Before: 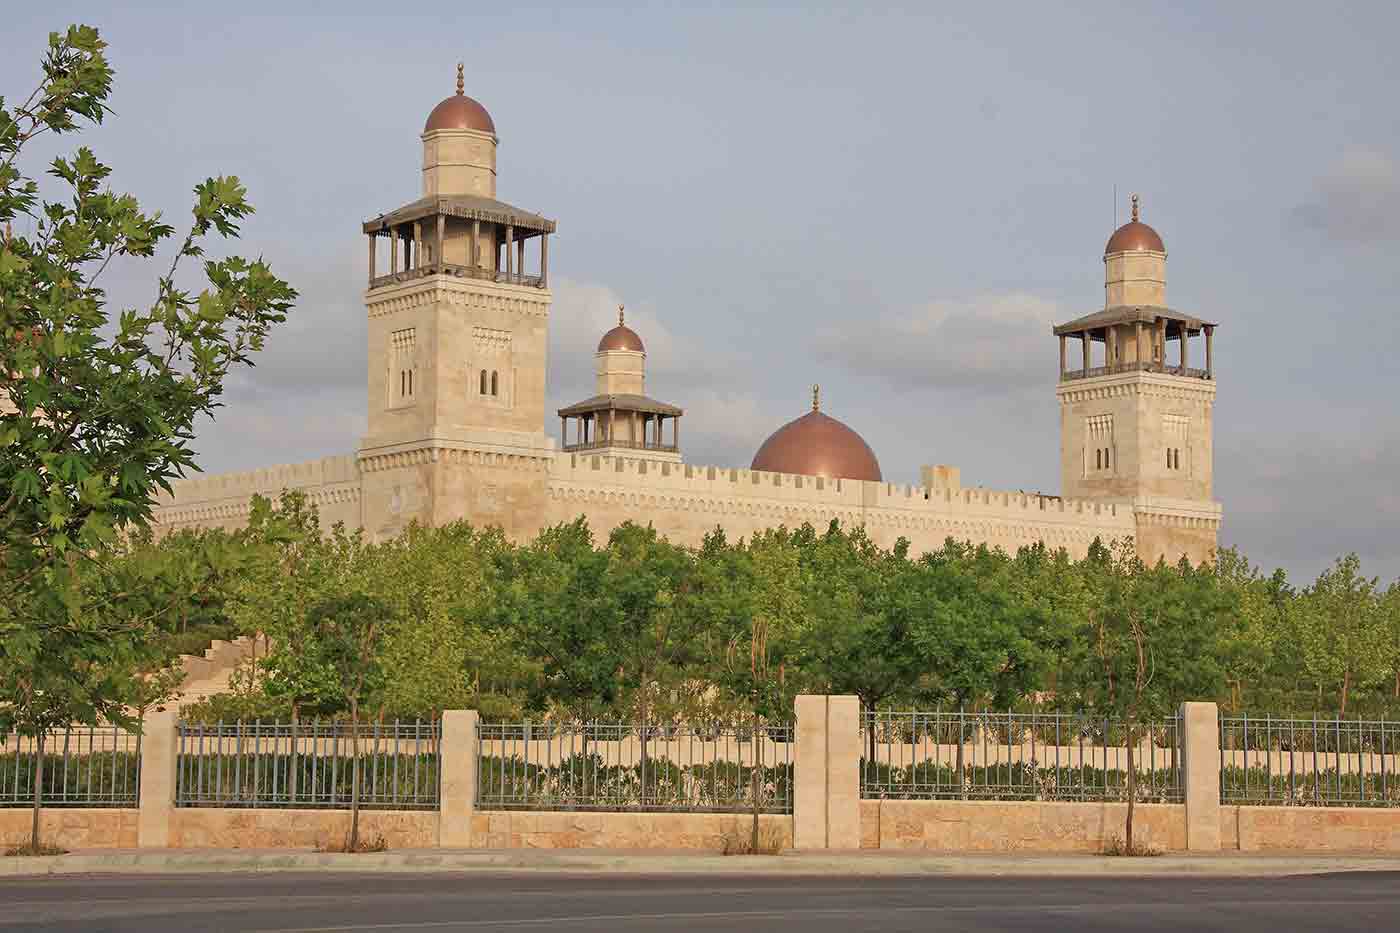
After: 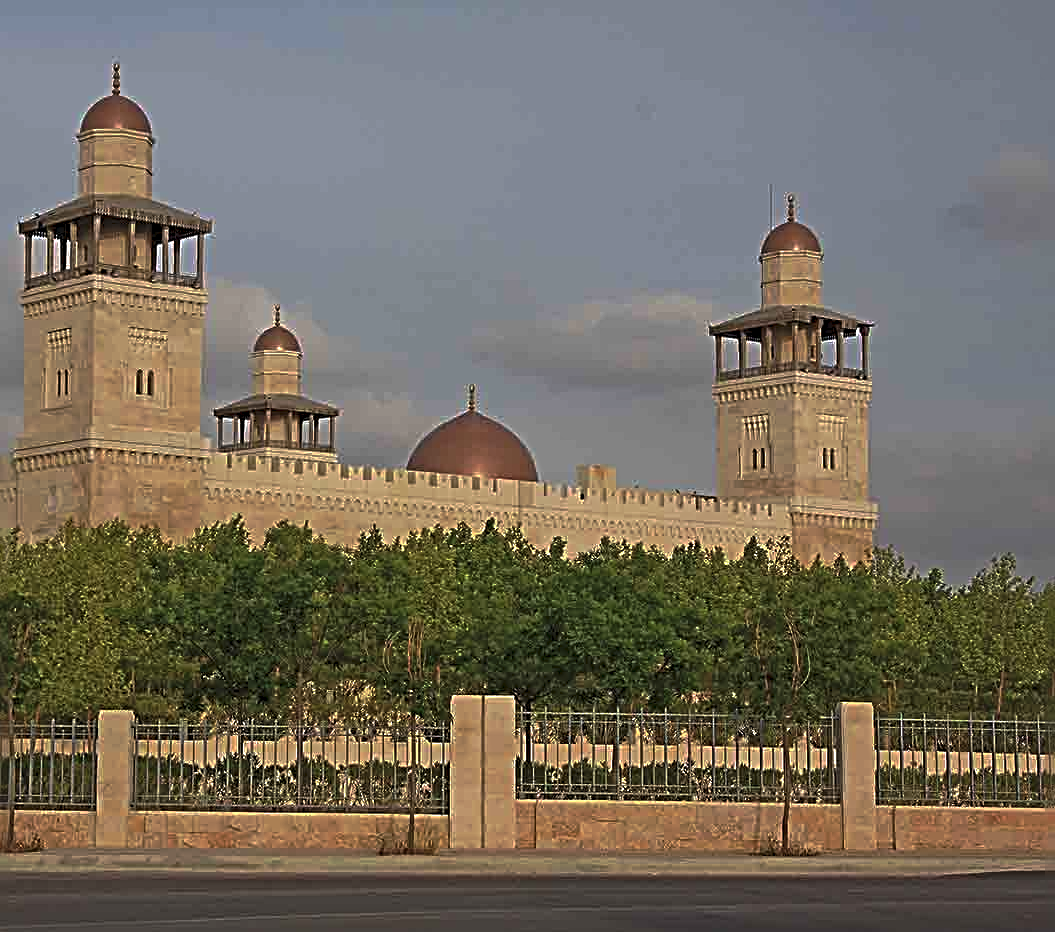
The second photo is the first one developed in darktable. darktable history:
sharpen: radius 3.69, amount 0.928
crop and rotate: left 24.6%
tone curve: curves: ch0 [(0, 0) (0.003, 0.029) (0.011, 0.034) (0.025, 0.044) (0.044, 0.057) (0.069, 0.07) (0.1, 0.084) (0.136, 0.104) (0.177, 0.127) (0.224, 0.156) (0.277, 0.192) (0.335, 0.236) (0.399, 0.284) (0.468, 0.339) (0.543, 0.393) (0.623, 0.454) (0.709, 0.541) (0.801, 0.65) (0.898, 0.766) (1, 1)], preserve colors none
